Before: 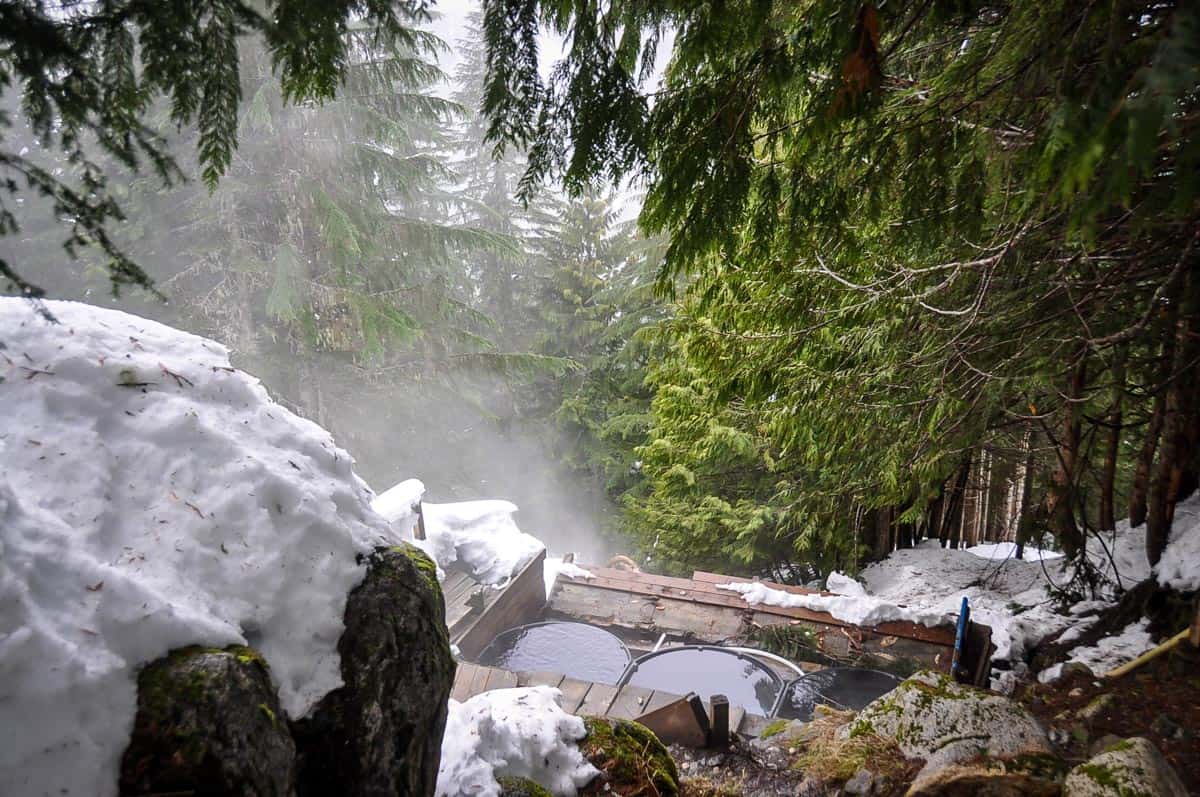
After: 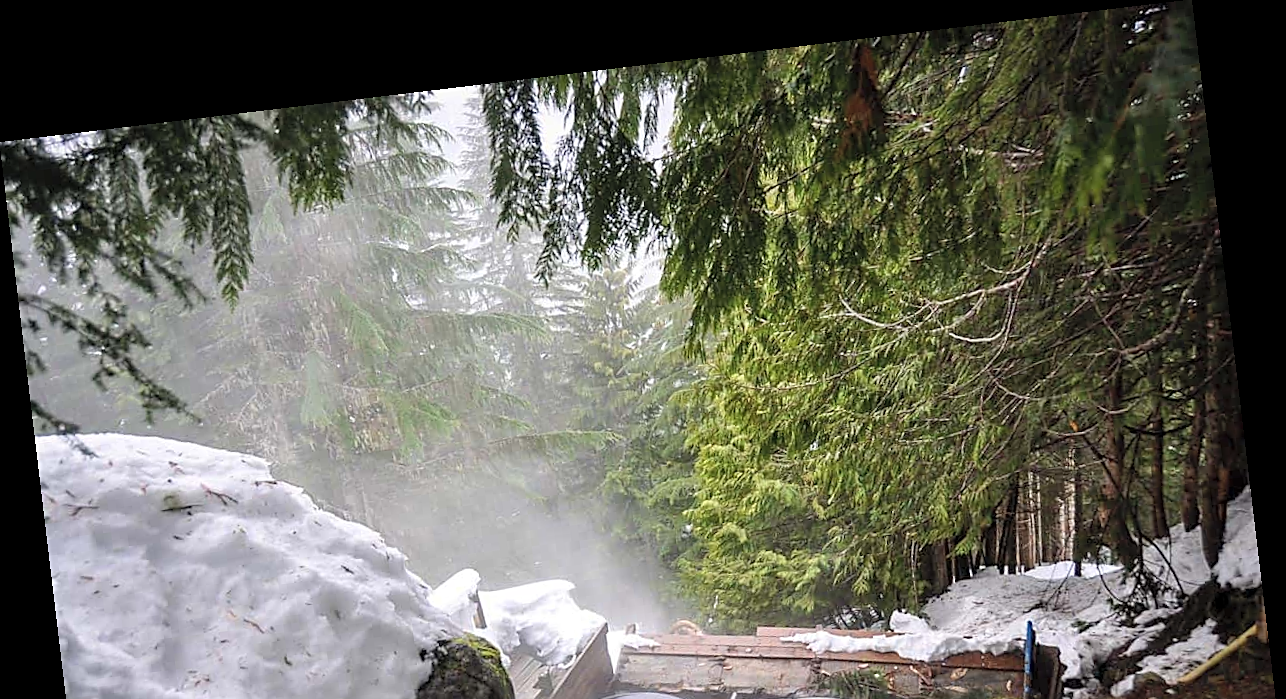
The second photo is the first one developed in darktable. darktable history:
crop: bottom 24.988%
sharpen: on, module defaults
rotate and perspective: rotation -6.83°, automatic cropping off
contrast brightness saturation: brightness 0.15
